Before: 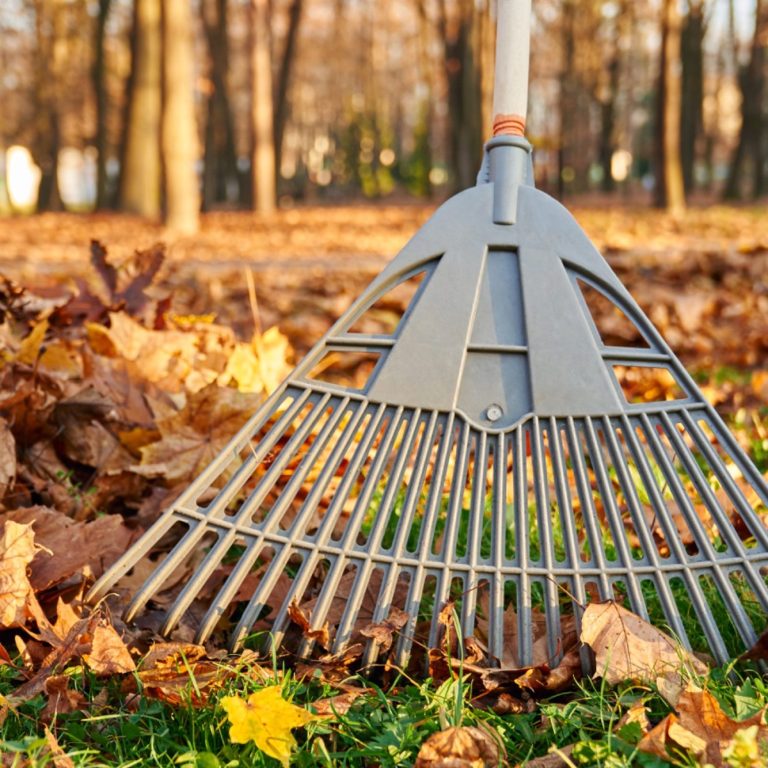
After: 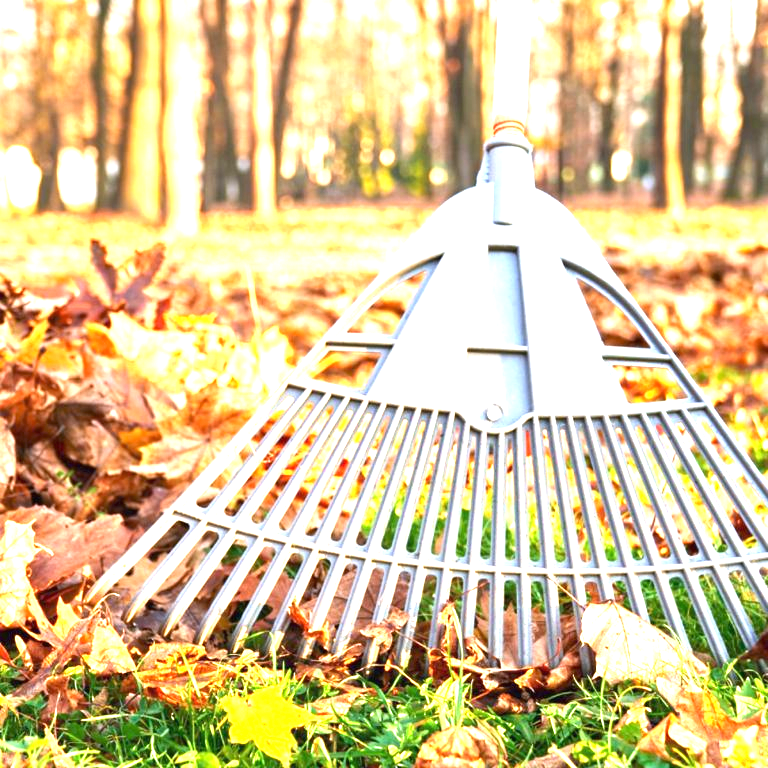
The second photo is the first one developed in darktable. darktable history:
white balance: red 0.984, blue 1.059
exposure: black level correction 0, exposure 1.9 EV, compensate highlight preservation false
